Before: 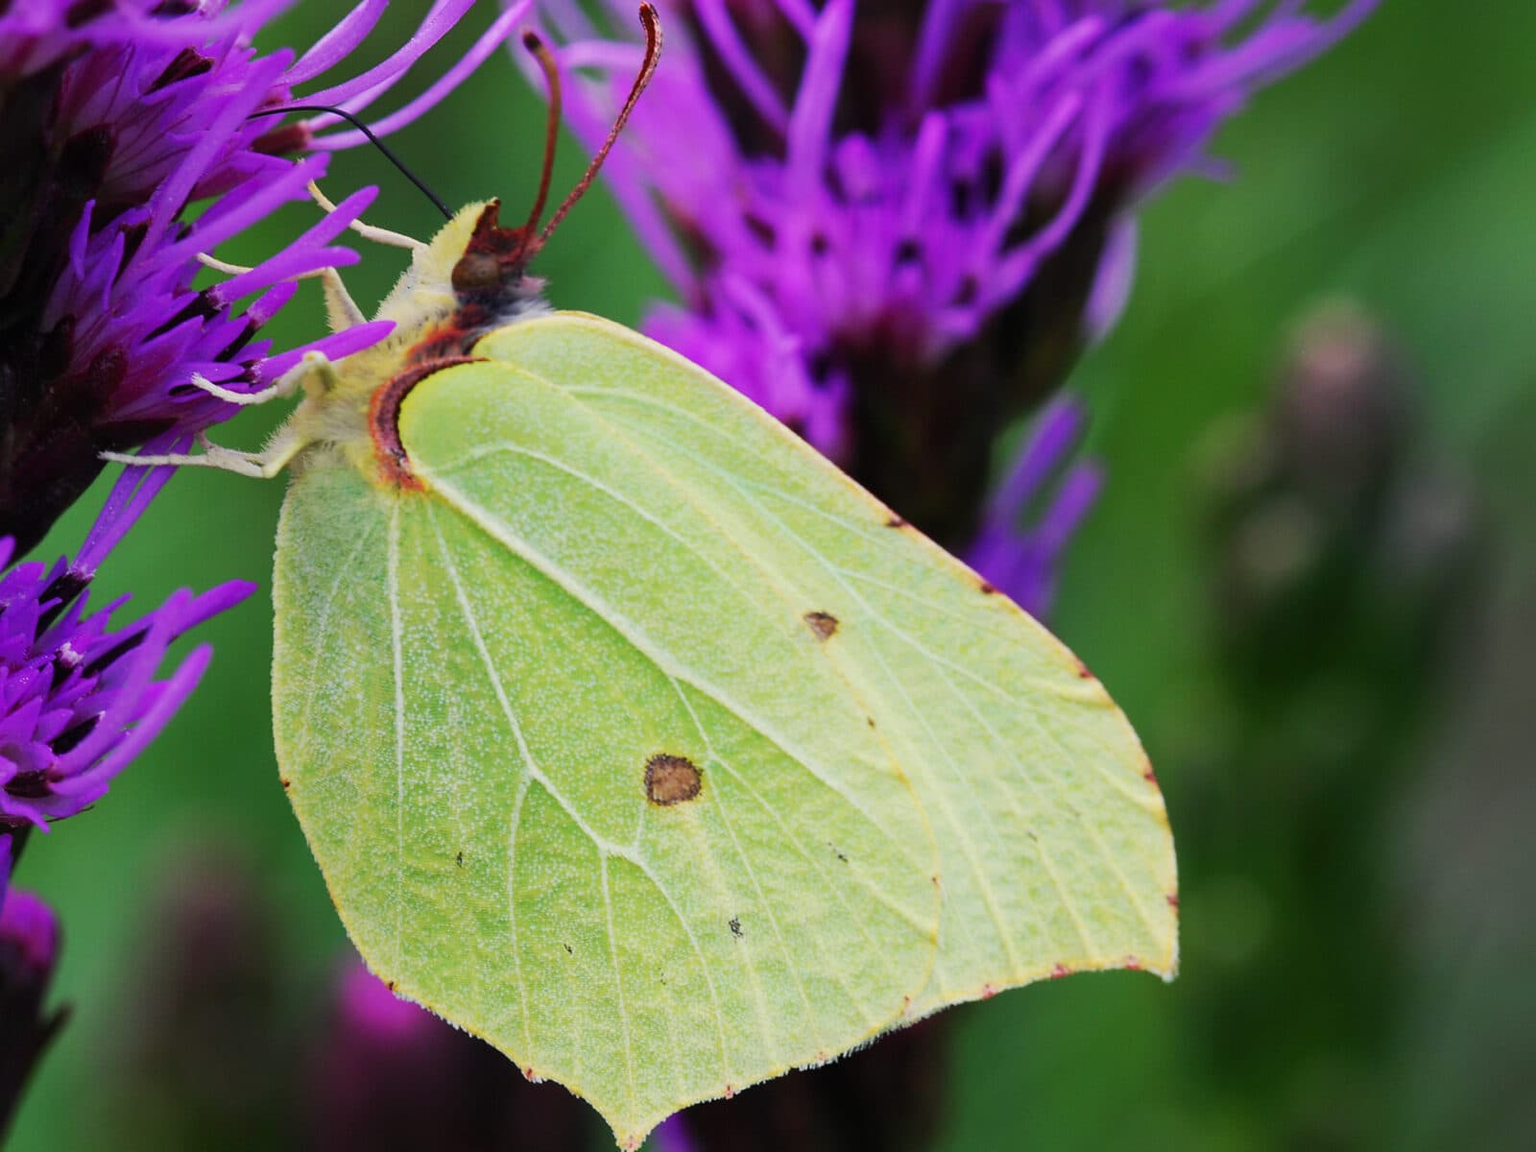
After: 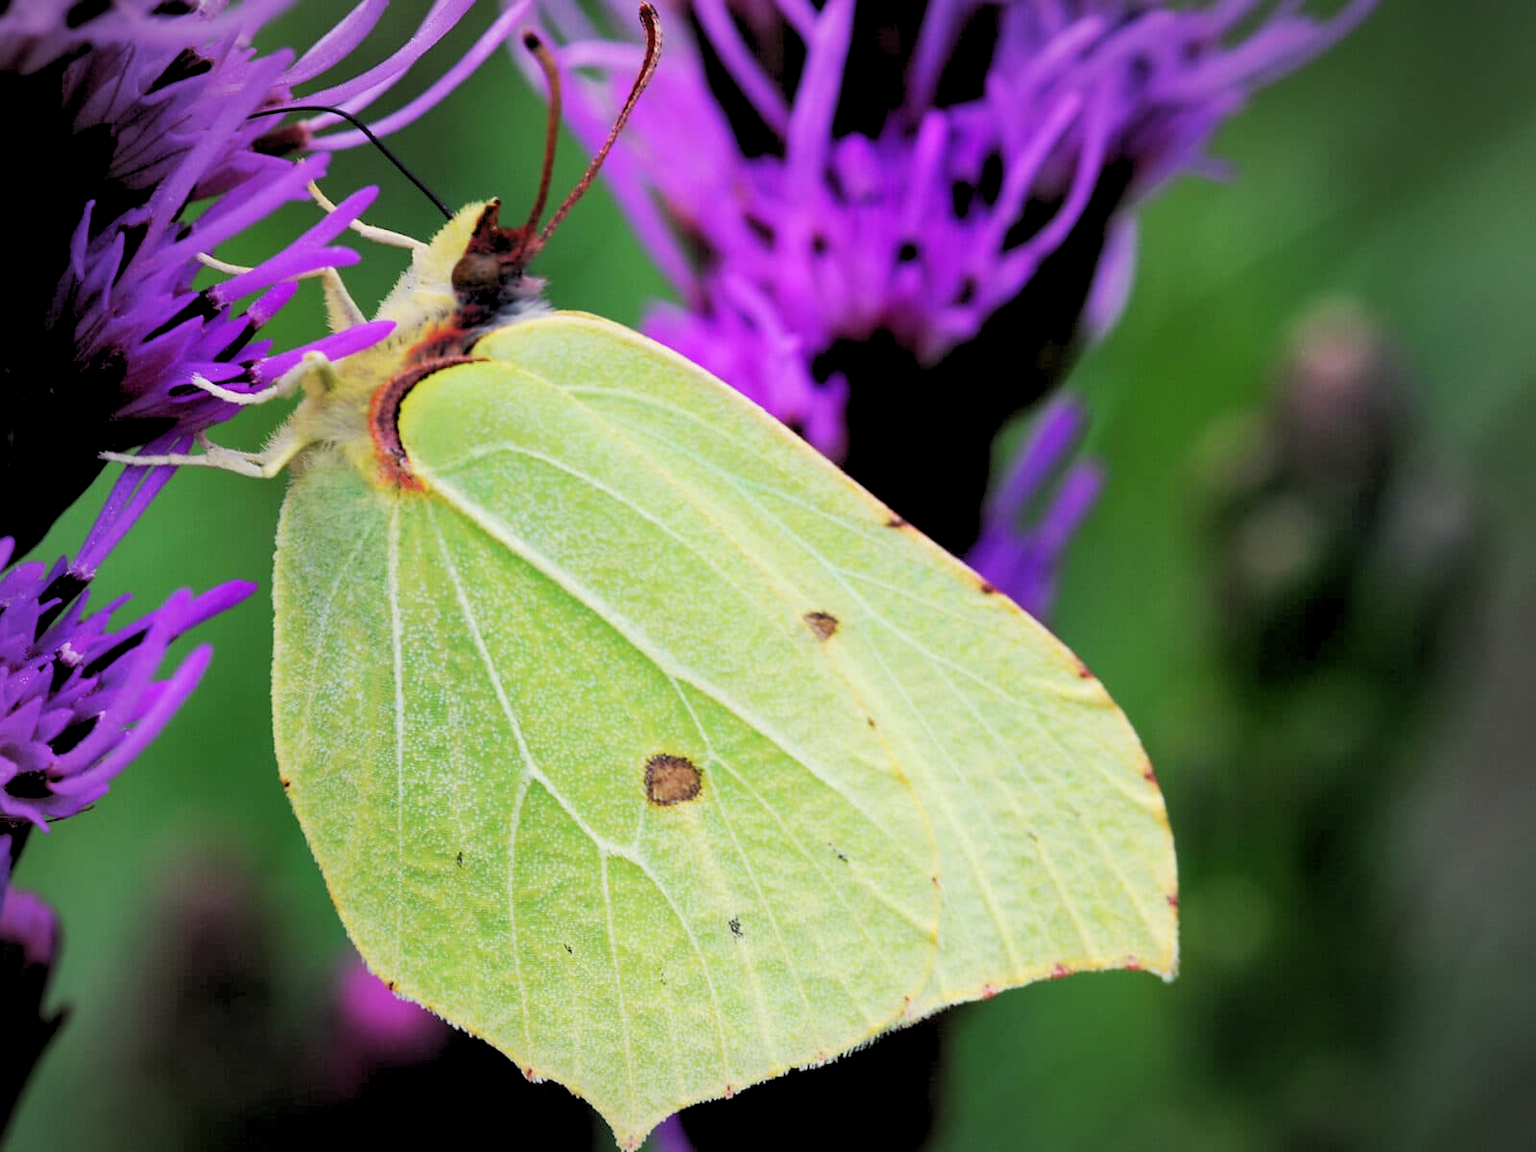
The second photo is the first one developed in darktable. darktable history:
rgb levels: levels [[0.013, 0.434, 0.89], [0, 0.5, 1], [0, 0.5, 1]]
vignetting: fall-off radius 70%, automatic ratio true
